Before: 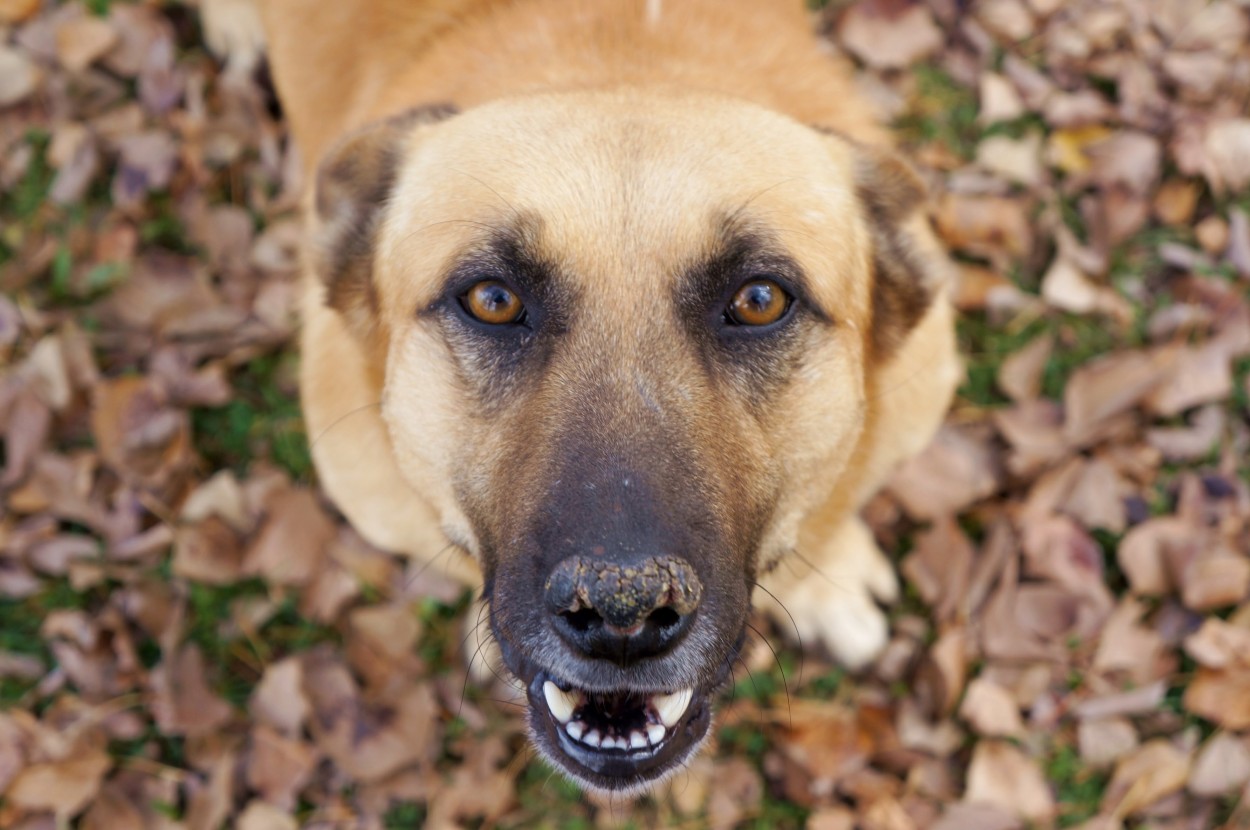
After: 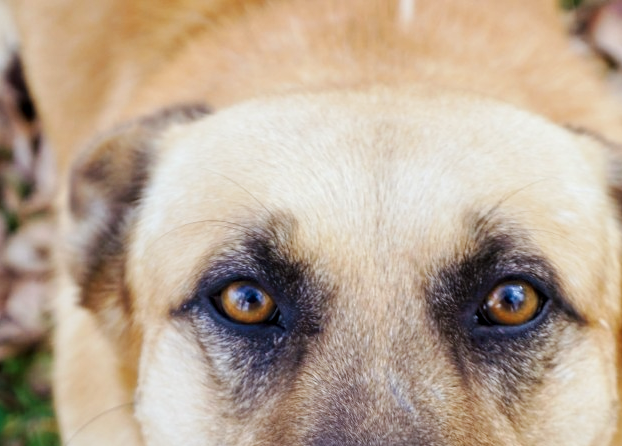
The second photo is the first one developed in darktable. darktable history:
local contrast: on, module defaults
color calibration: illuminant custom, x 0.368, y 0.373, temperature 4349.52 K
crop: left 19.79%, right 30.38%, bottom 46.205%
exposure: compensate highlight preservation false
tone curve: curves: ch0 [(0, 0) (0.037, 0.025) (0.131, 0.093) (0.275, 0.256) (0.476, 0.517) (0.607, 0.667) (0.691, 0.745) (0.789, 0.836) (0.911, 0.925) (0.997, 0.995)]; ch1 [(0, 0) (0.301, 0.3) (0.444, 0.45) (0.493, 0.495) (0.507, 0.503) (0.534, 0.533) (0.582, 0.58) (0.658, 0.693) (0.746, 0.77) (1, 1)]; ch2 [(0, 0) (0.246, 0.233) (0.36, 0.352) (0.415, 0.418) (0.476, 0.492) (0.502, 0.504) (0.525, 0.518) (0.539, 0.544) (0.586, 0.602) (0.634, 0.651) (0.706, 0.727) (0.853, 0.852) (1, 0.951)], preserve colors none
